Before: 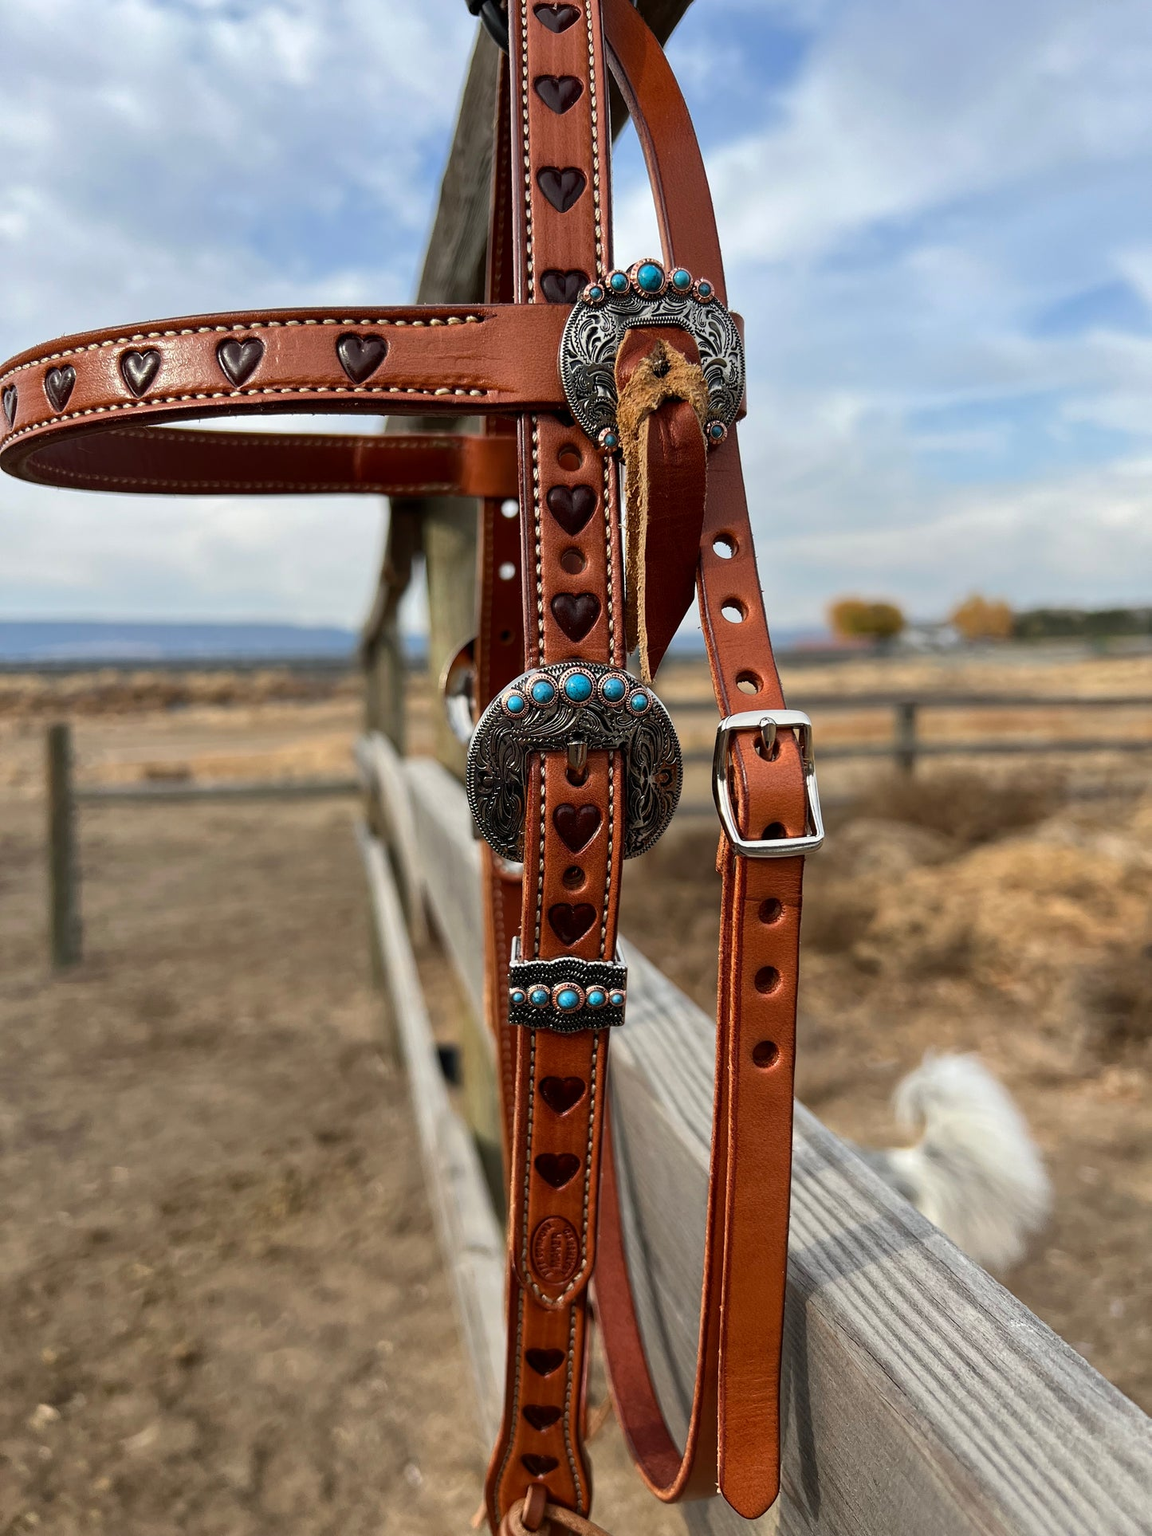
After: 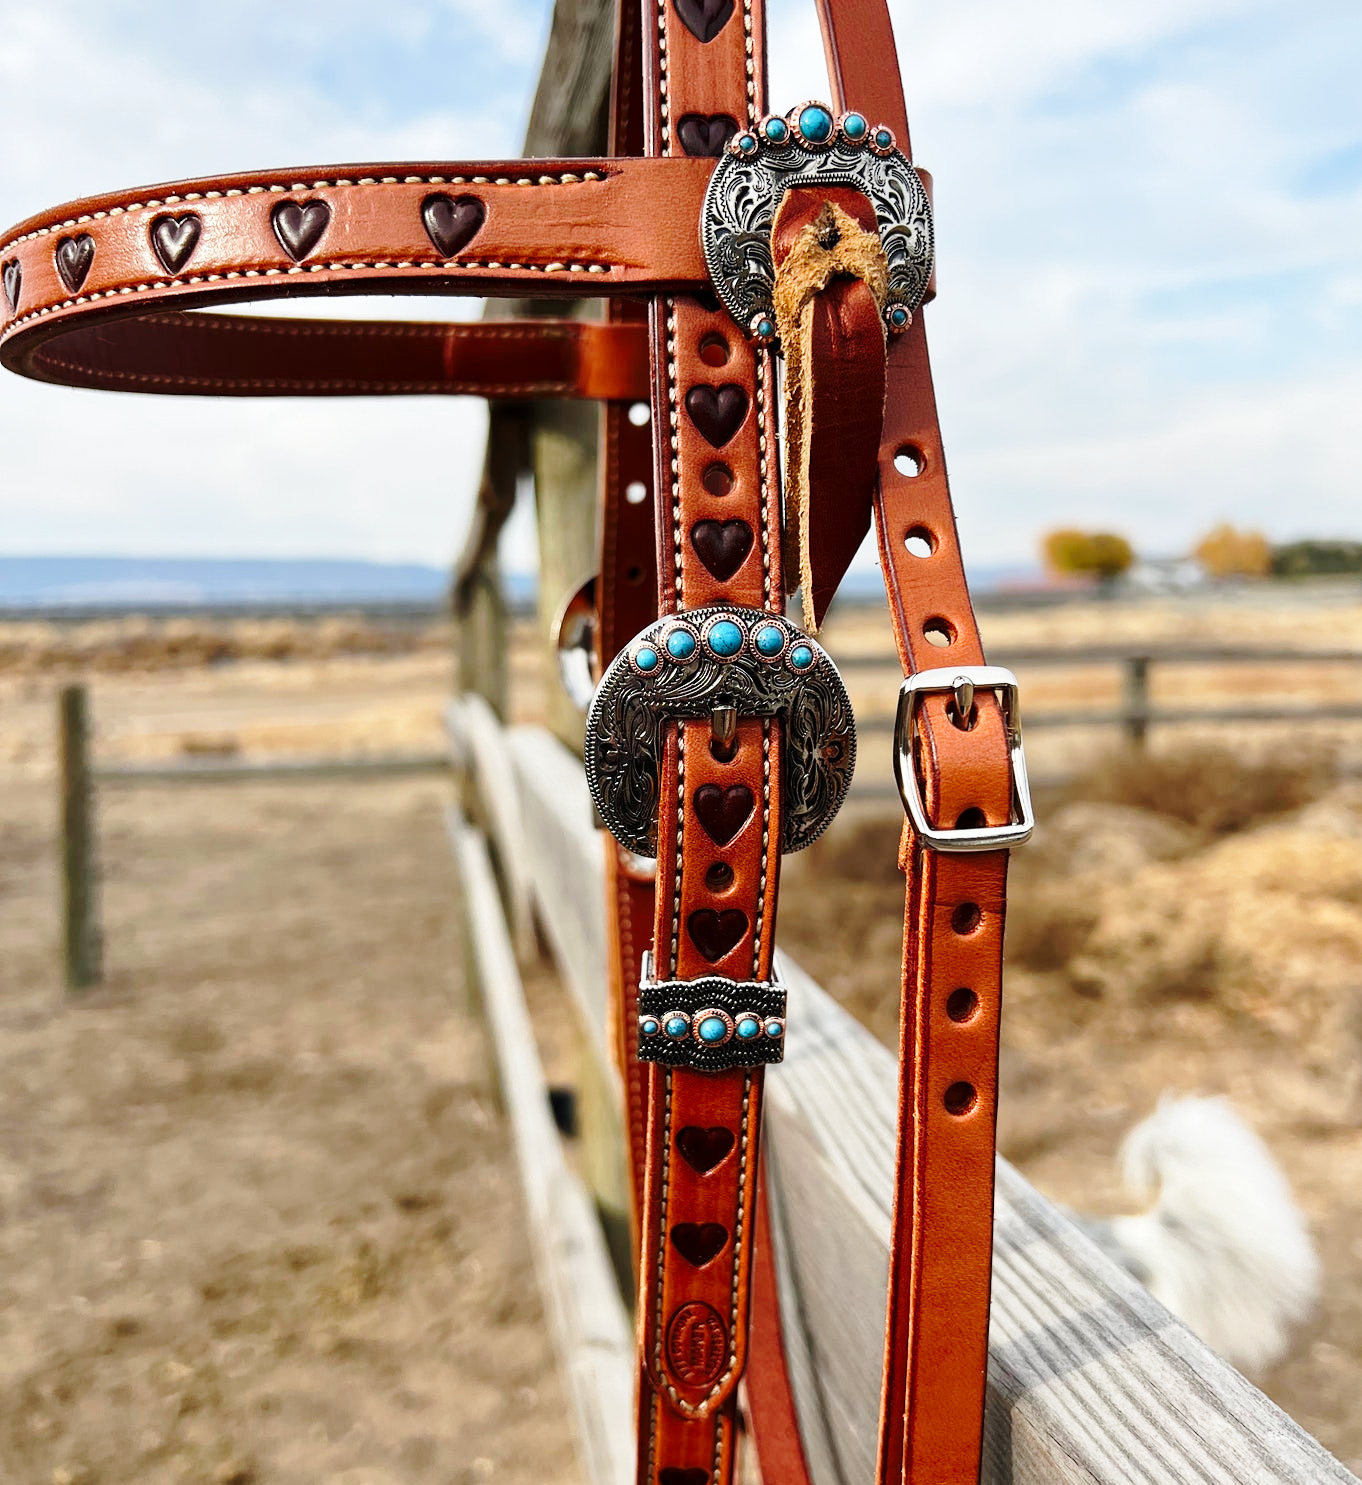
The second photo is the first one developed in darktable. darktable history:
crop and rotate: angle 0.03°, top 11.643%, right 5.651%, bottom 11.189%
base curve: curves: ch0 [(0, 0) (0.028, 0.03) (0.121, 0.232) (0.46, 0.748) (0.859, 0.968) (1, 1)], preserve colors none
